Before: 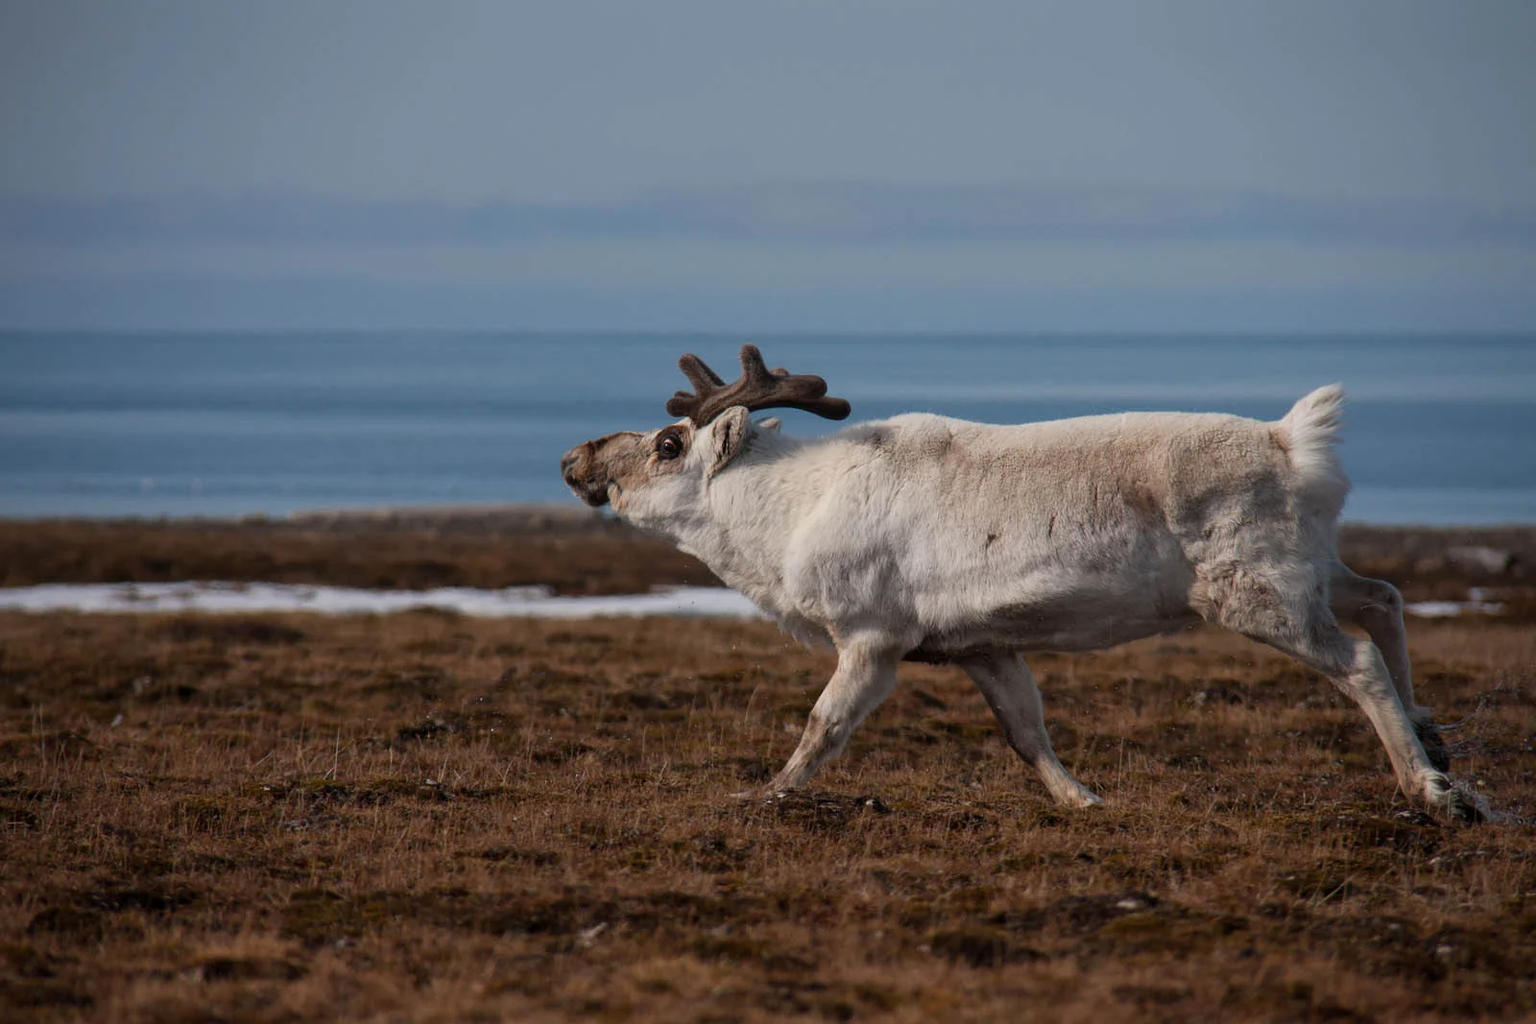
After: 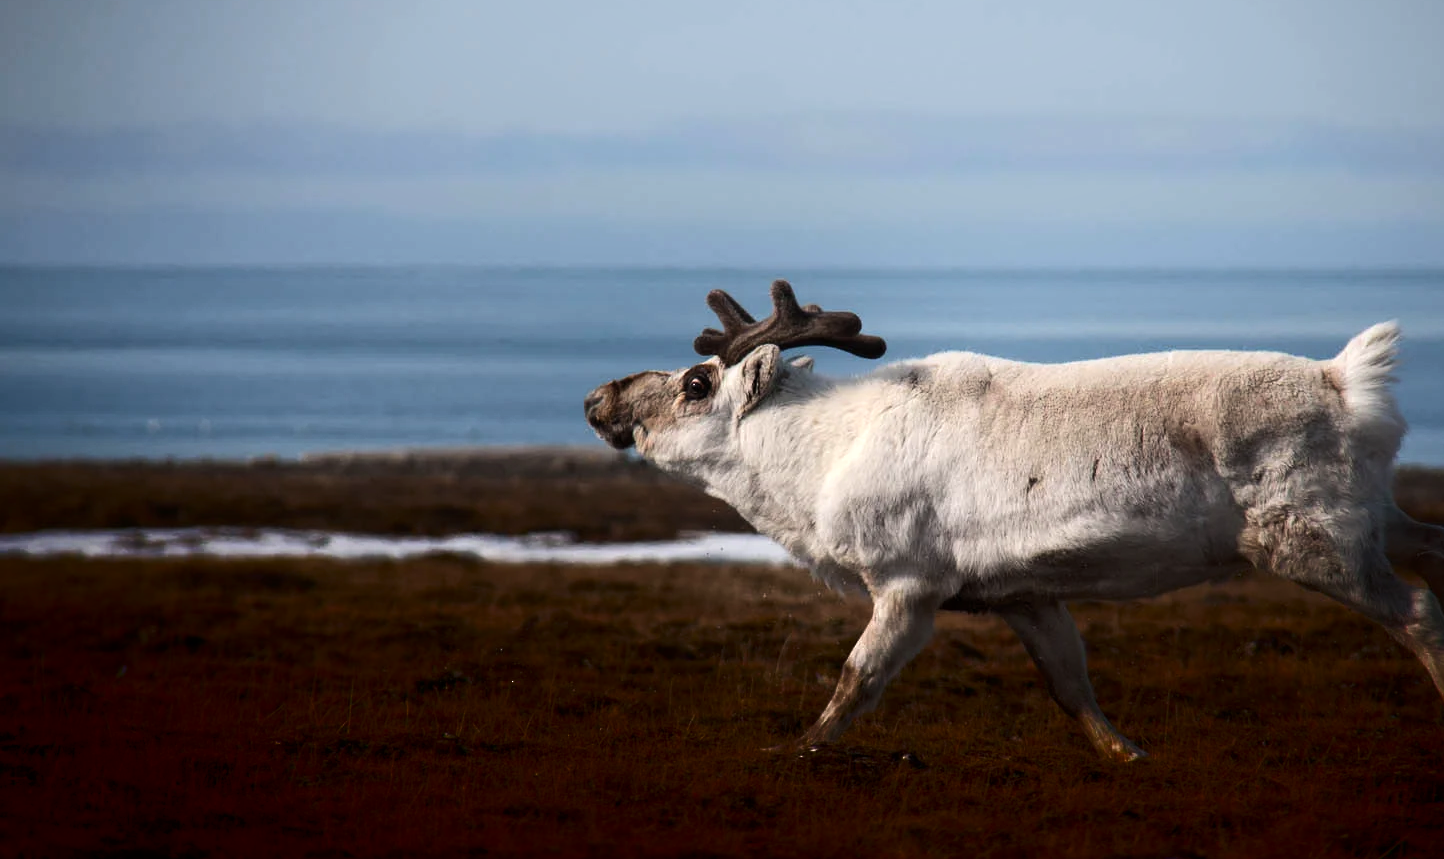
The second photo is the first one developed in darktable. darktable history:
shadows and highlights: shadows -90, highlights 90, soften with gaussian
crop: top 7.49%, right 9.717%, bottom 11.943%
tone equalizer: -8 EV -0.75 EV, -7 EV -0.7 EV, -6 EV -0.6 EV, -5 EV -0.4 EV, -3 EV 0.4 EV, -2 EV 0.6 EV, -1 EV 0.7 EV, +0 EV 0.75 EV, edges refinement/feathering 500, mask exposure compensation -1.57 EV, preserve details no
